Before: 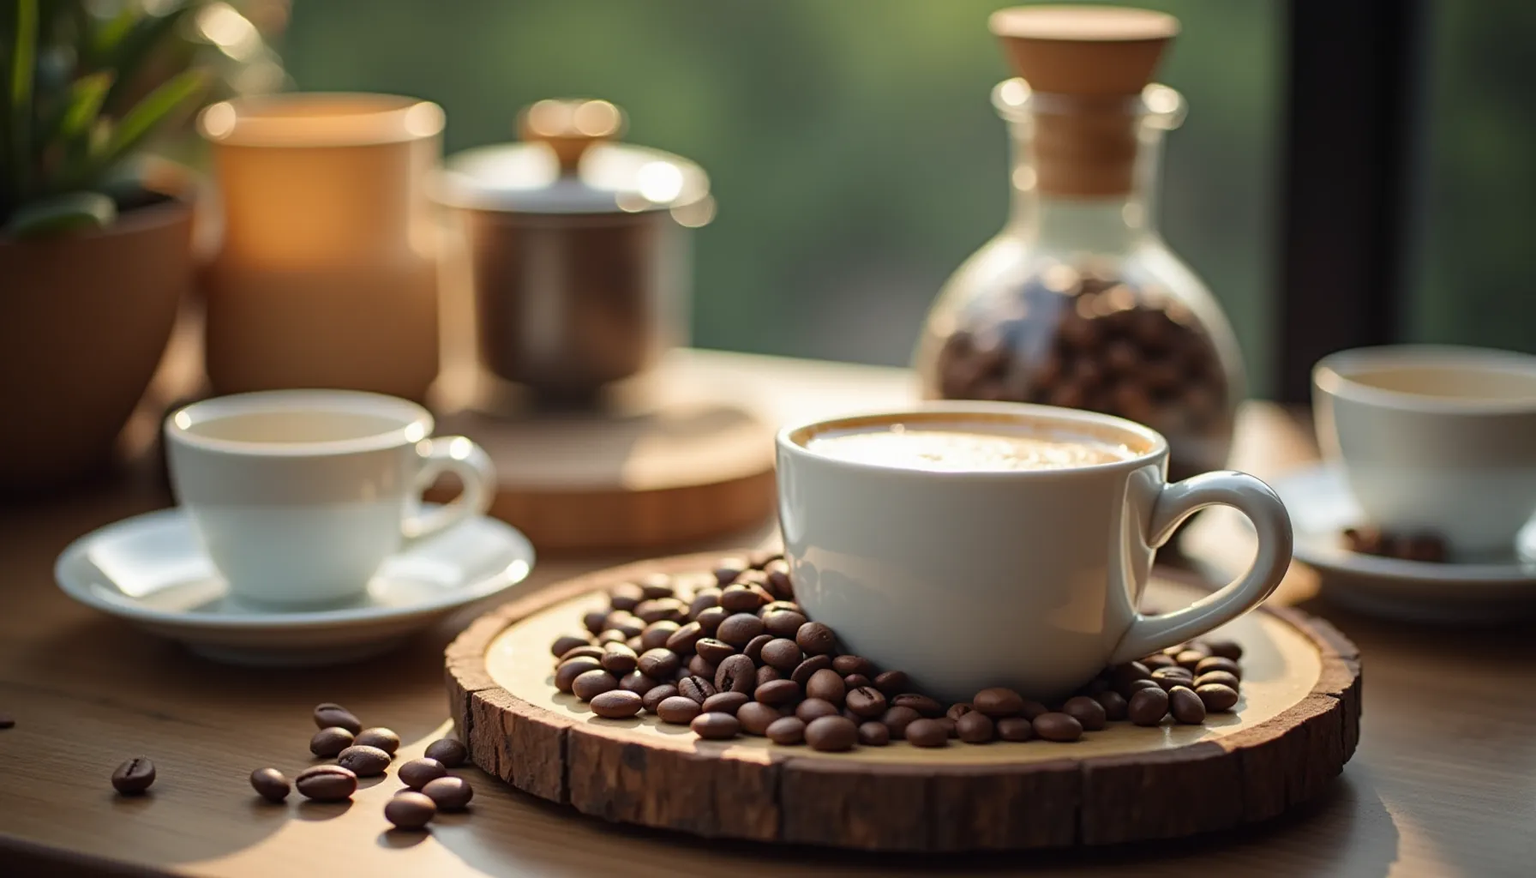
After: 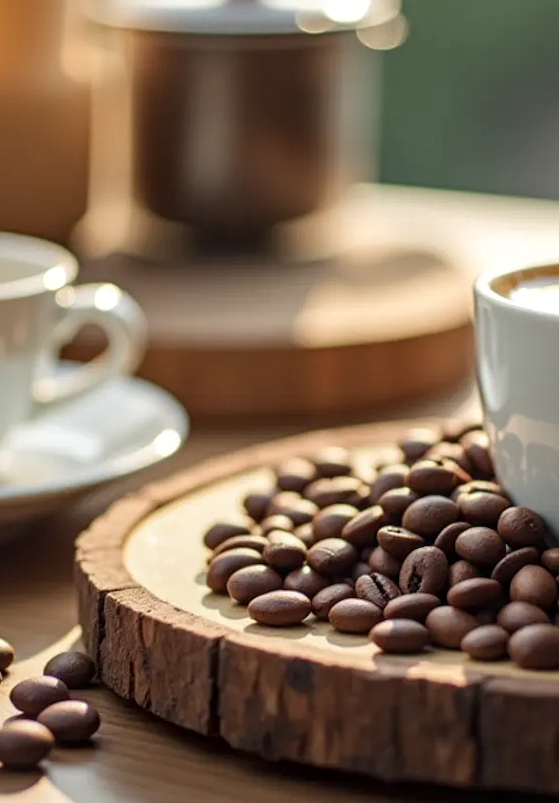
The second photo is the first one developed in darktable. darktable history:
rotate and perspective: rotation 0.215°, lens shift (vertical) -0.139, crop left 0.069, crop right 0.939, crop top 0.002, crop bottom 0.996
crop and rotate: left 21.77%, top 18.528%, right 44.676%, bottom 2.997%
local contrast: on, module defaults
